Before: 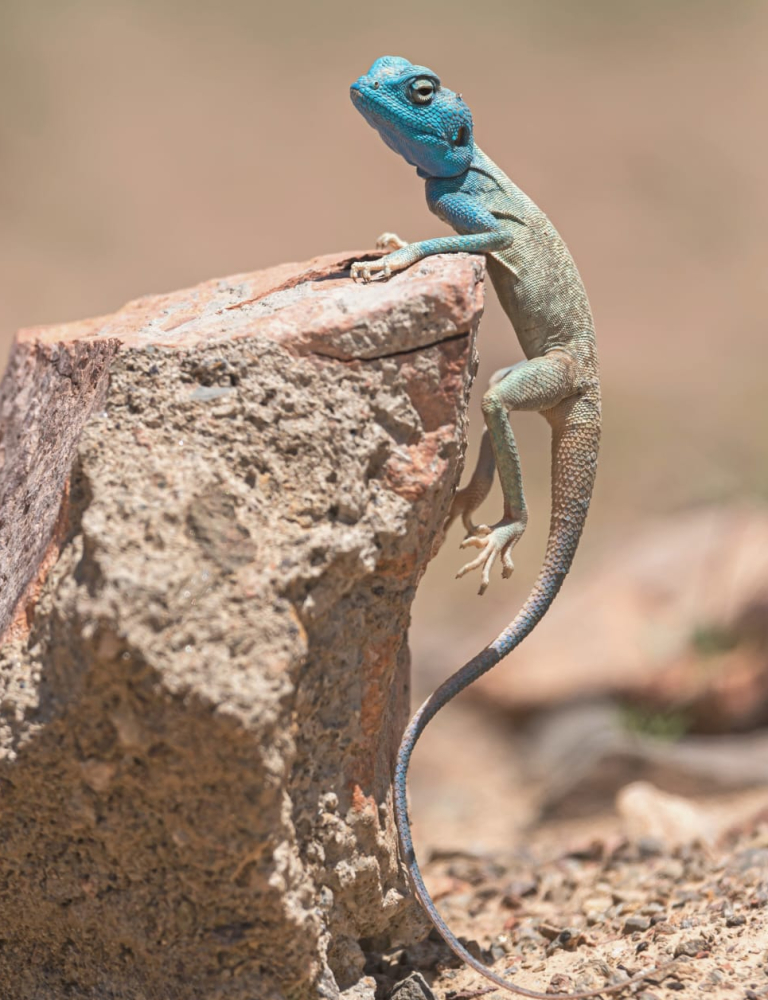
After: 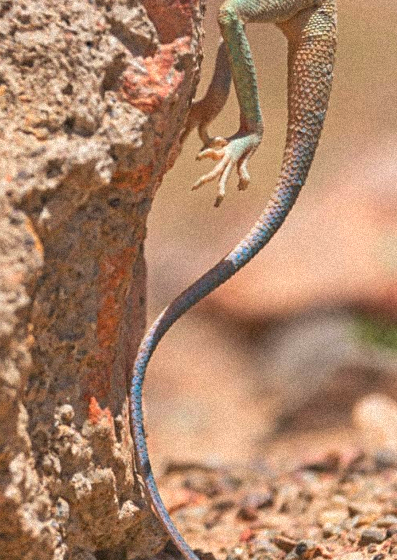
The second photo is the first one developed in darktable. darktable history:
color balance rgb: linear chroma grading › global chroma -0.67%, saturation formula JzAzBz (2021)
crop: left 34.479%, top 38.822%, right 13.718%, bottom 5.172%
color contrast: green-magenta contrast 1.69, blue-yellow contrast 1.49
grain: strength 35%, mid-tones bias 0%
sharpen: amount 0.2
